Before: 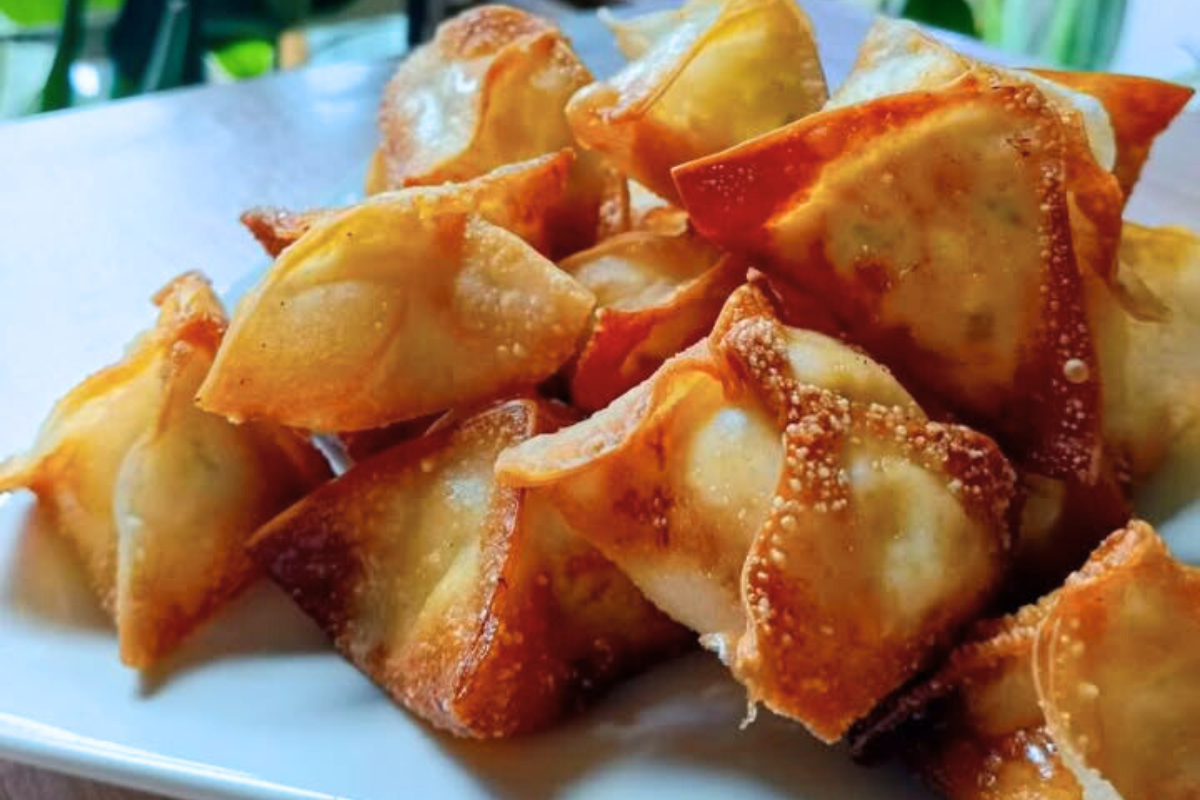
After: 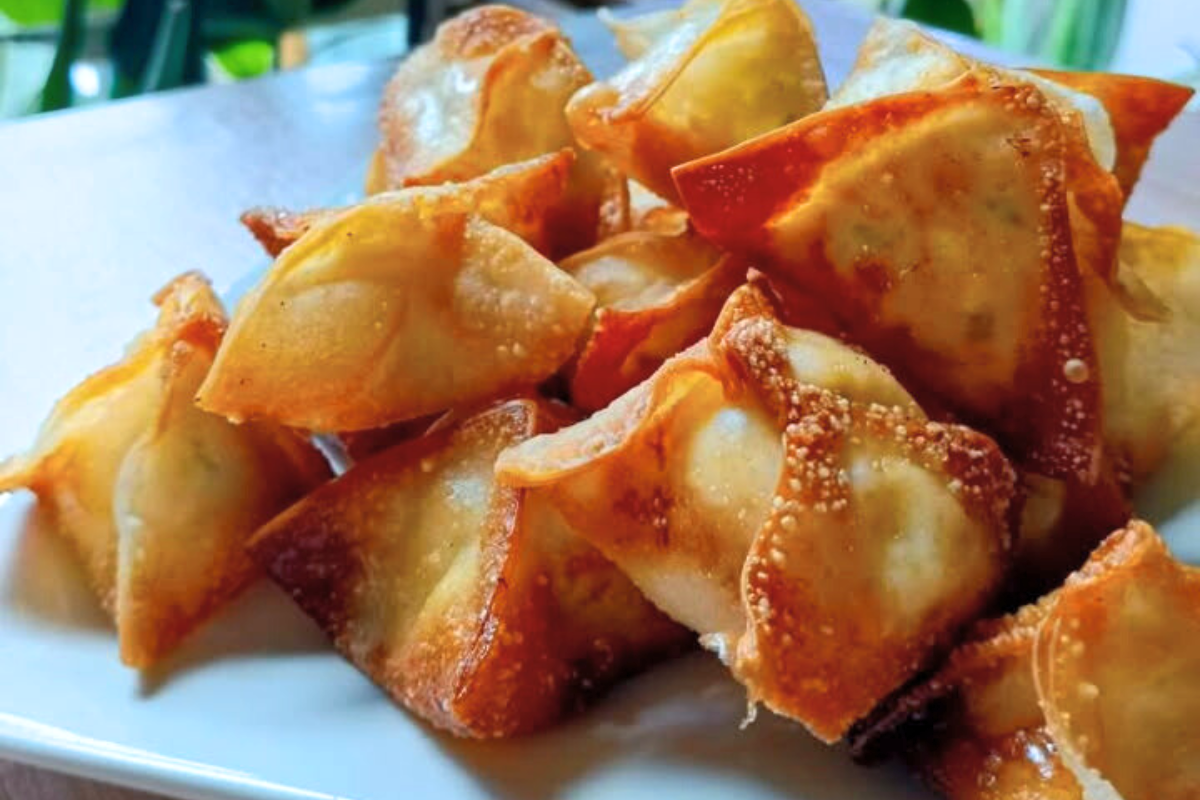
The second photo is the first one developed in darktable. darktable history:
shadows and highlights: shadows 43.06, highlights 6.94
levels: mode automatic, black 0.023%, white 99.97%, levels [0.062, 0.494, 0.925]
